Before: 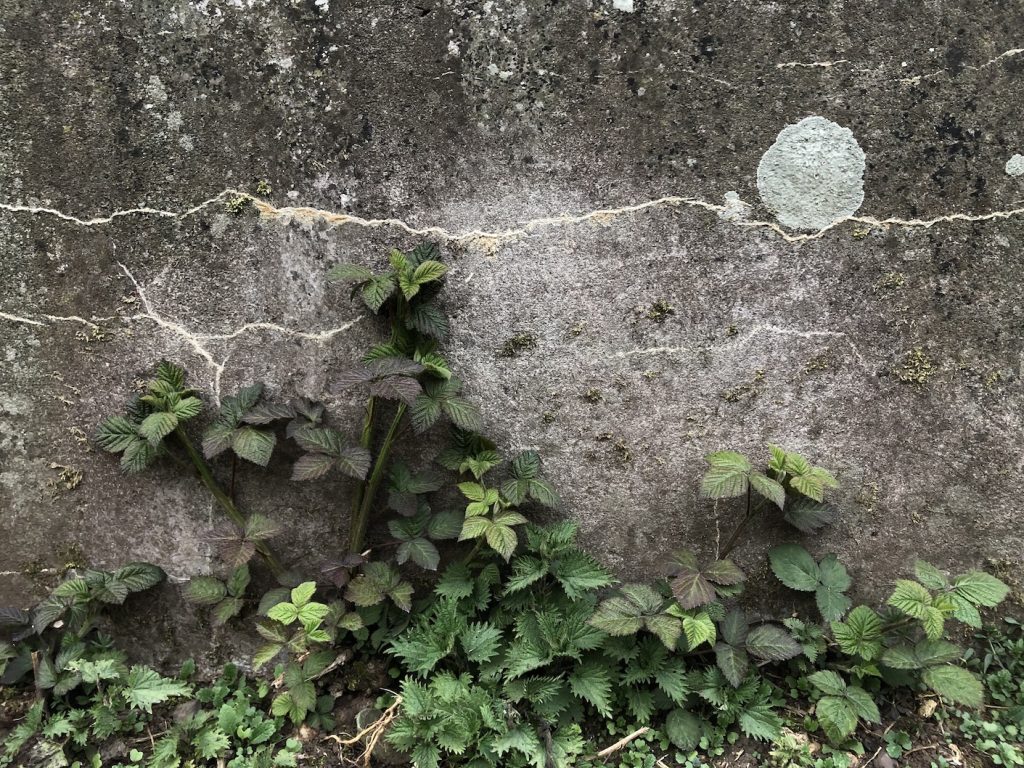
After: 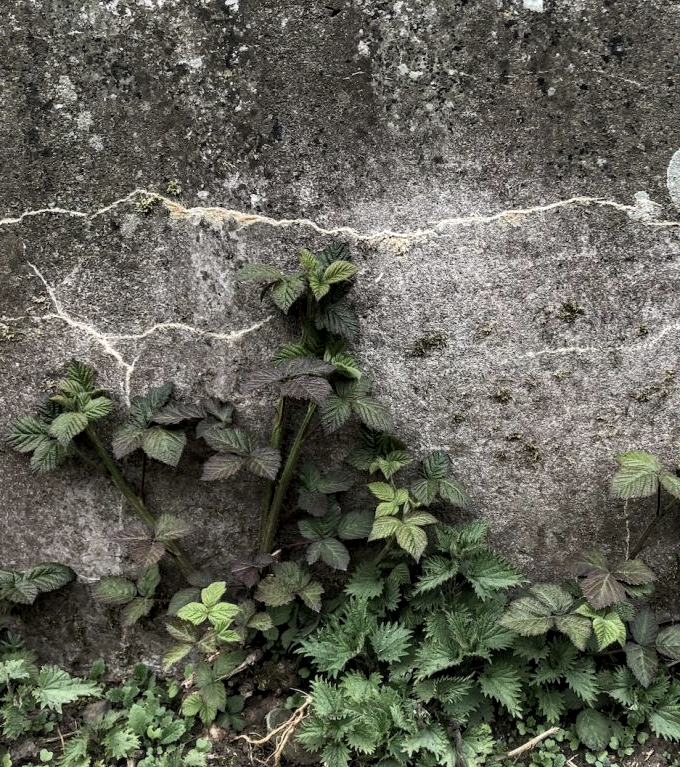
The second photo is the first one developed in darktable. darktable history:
local contrast: on, module defaults
shadows and highlights: shadows 25.19, highlights -24.72, highlights color adjustment 31.37%
color correction: highlights b* 0.026, saturation 0.832
crop and rotate: left 8.846%, right 24.732%
haze removal: compatibility mode true, adaptive false
